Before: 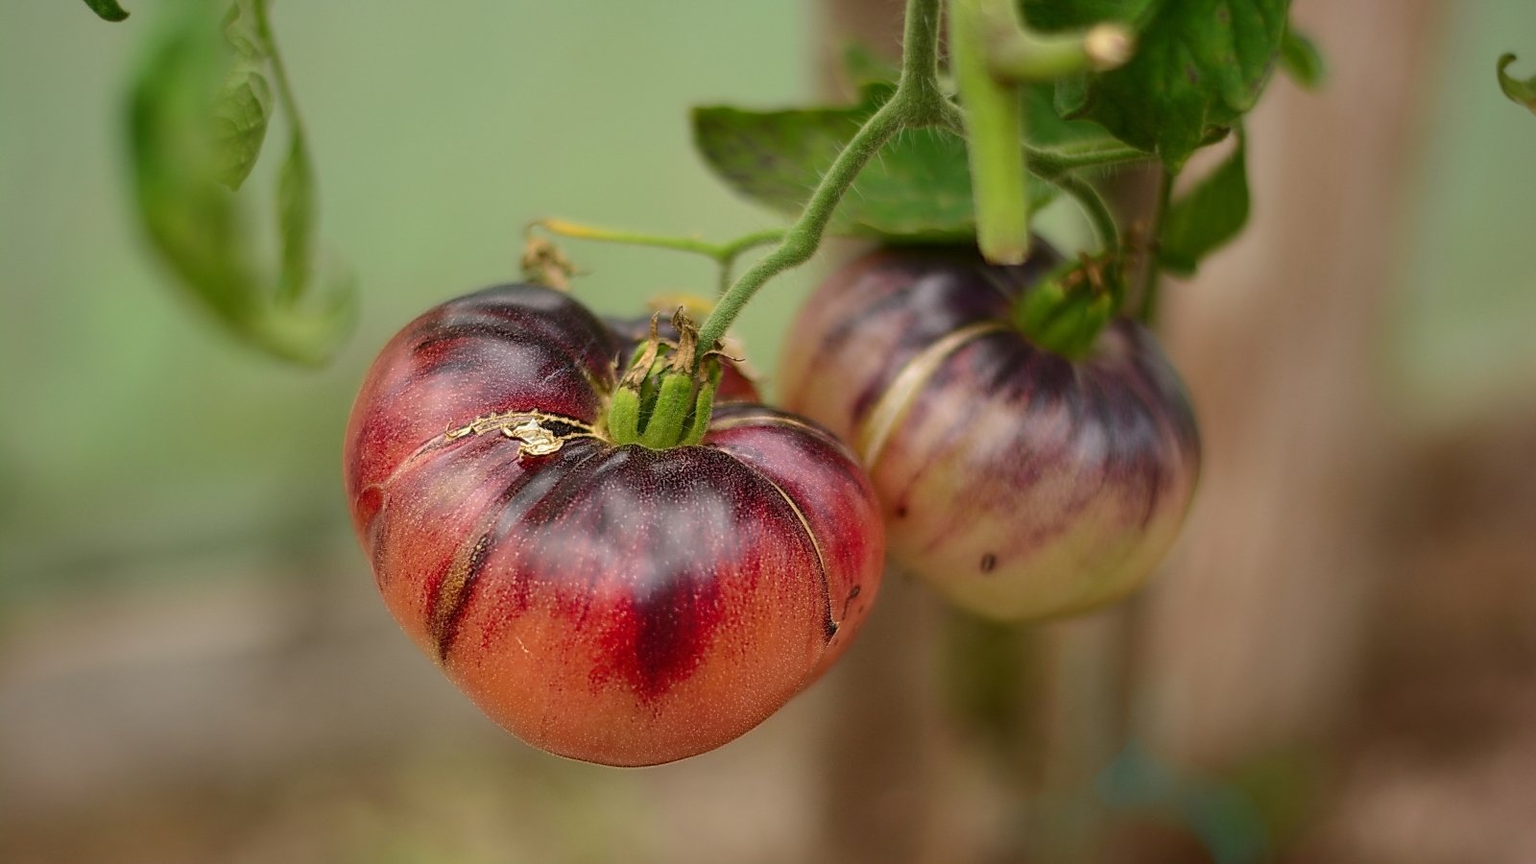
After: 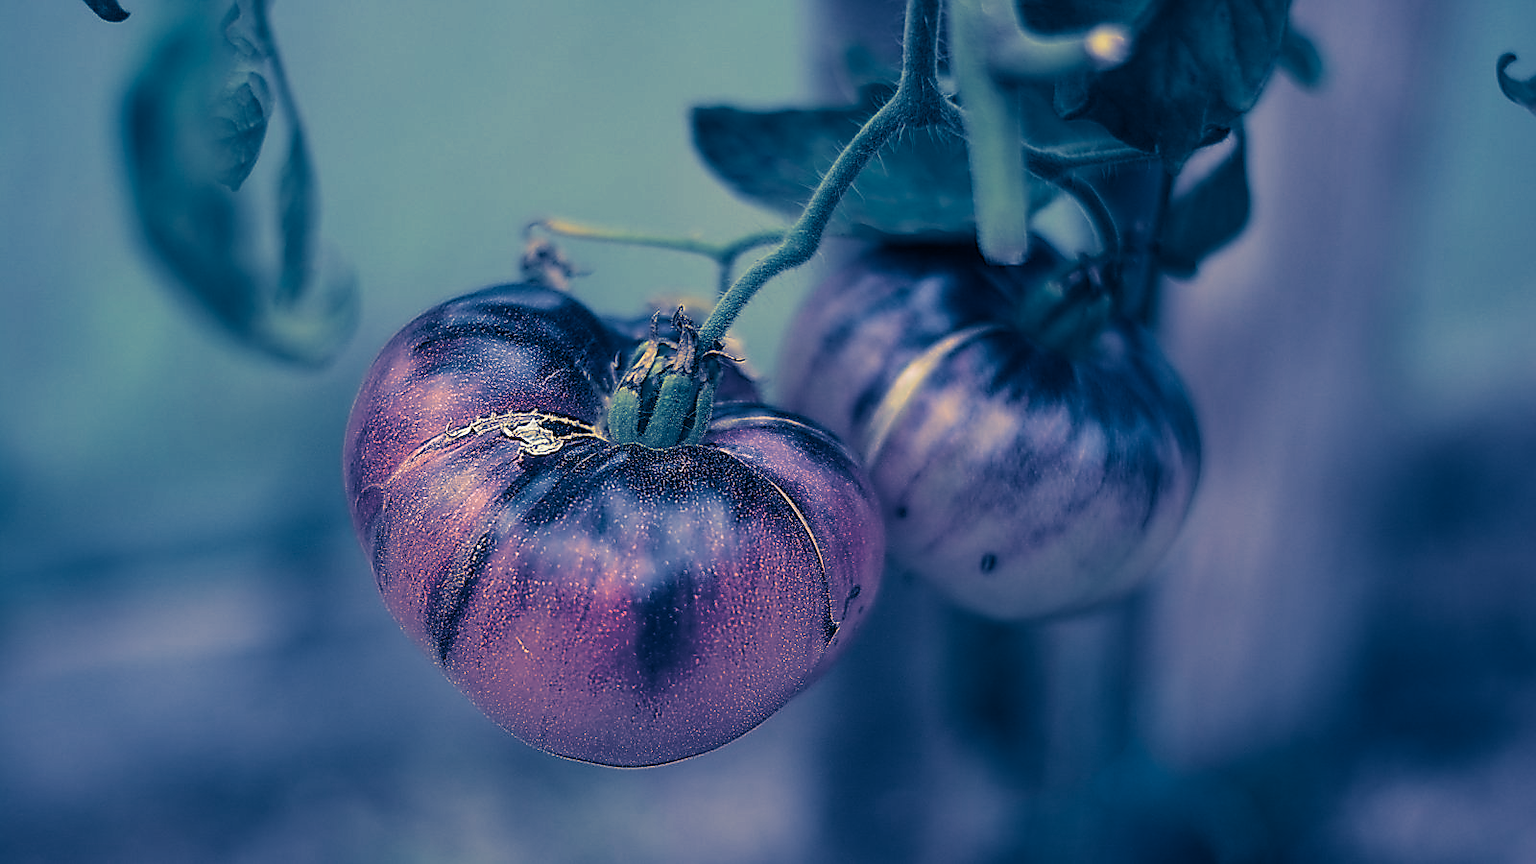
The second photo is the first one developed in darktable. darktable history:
split-toning: shadows › hue 226.8°, shadows › saturation 1, highlights › saturation 0, balance -61.41
exposure: black level correction 0.001, compensate highlight preservation false
sharpen: radius 1.4, amount 1.25, threshold 0.7
local contrast: detail 110%
